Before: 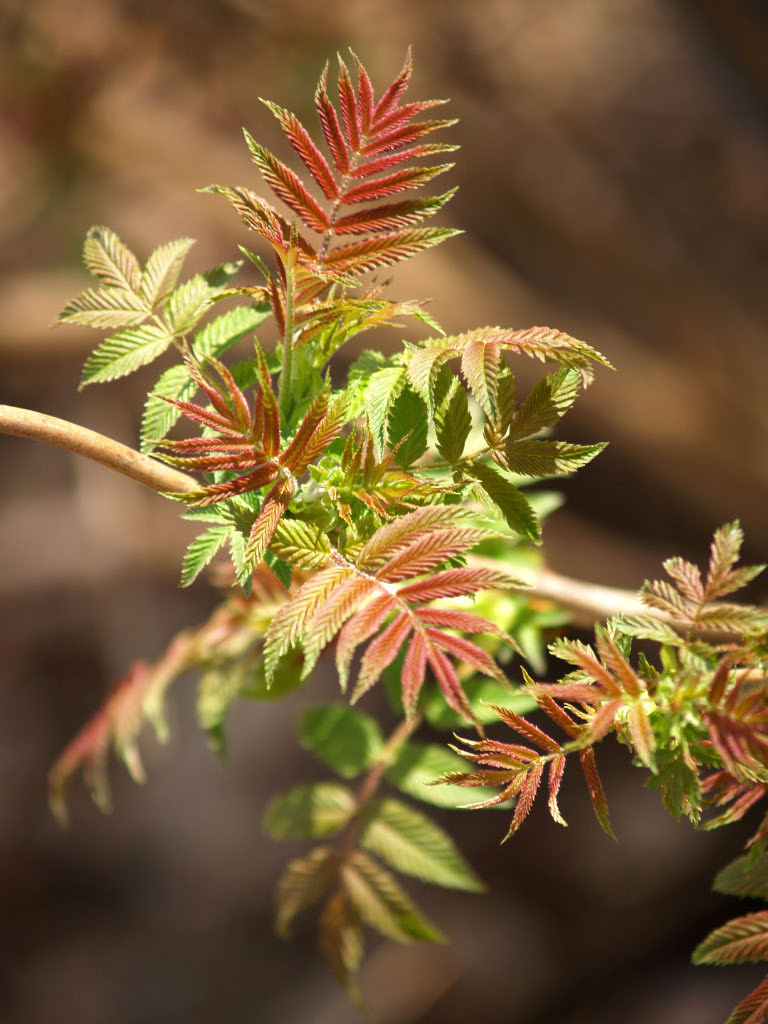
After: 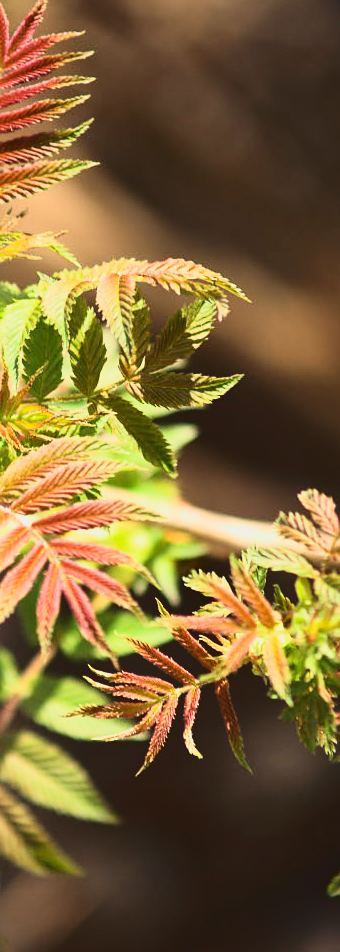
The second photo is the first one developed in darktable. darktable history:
crop: left 47.628%, top 6.643%, right 7.874%
sharpen: amount 0.2
contrast brightness saturation: contrast 0.2, brightness 0.15, saturation 0.14
tone curve: curves: ch0 [(0, 0.072) (0.249, 0.176) (0.518, 0.489) (0.832, 0.854) (1, 0.948)], color space Lab, linked channels, preserve colors none
